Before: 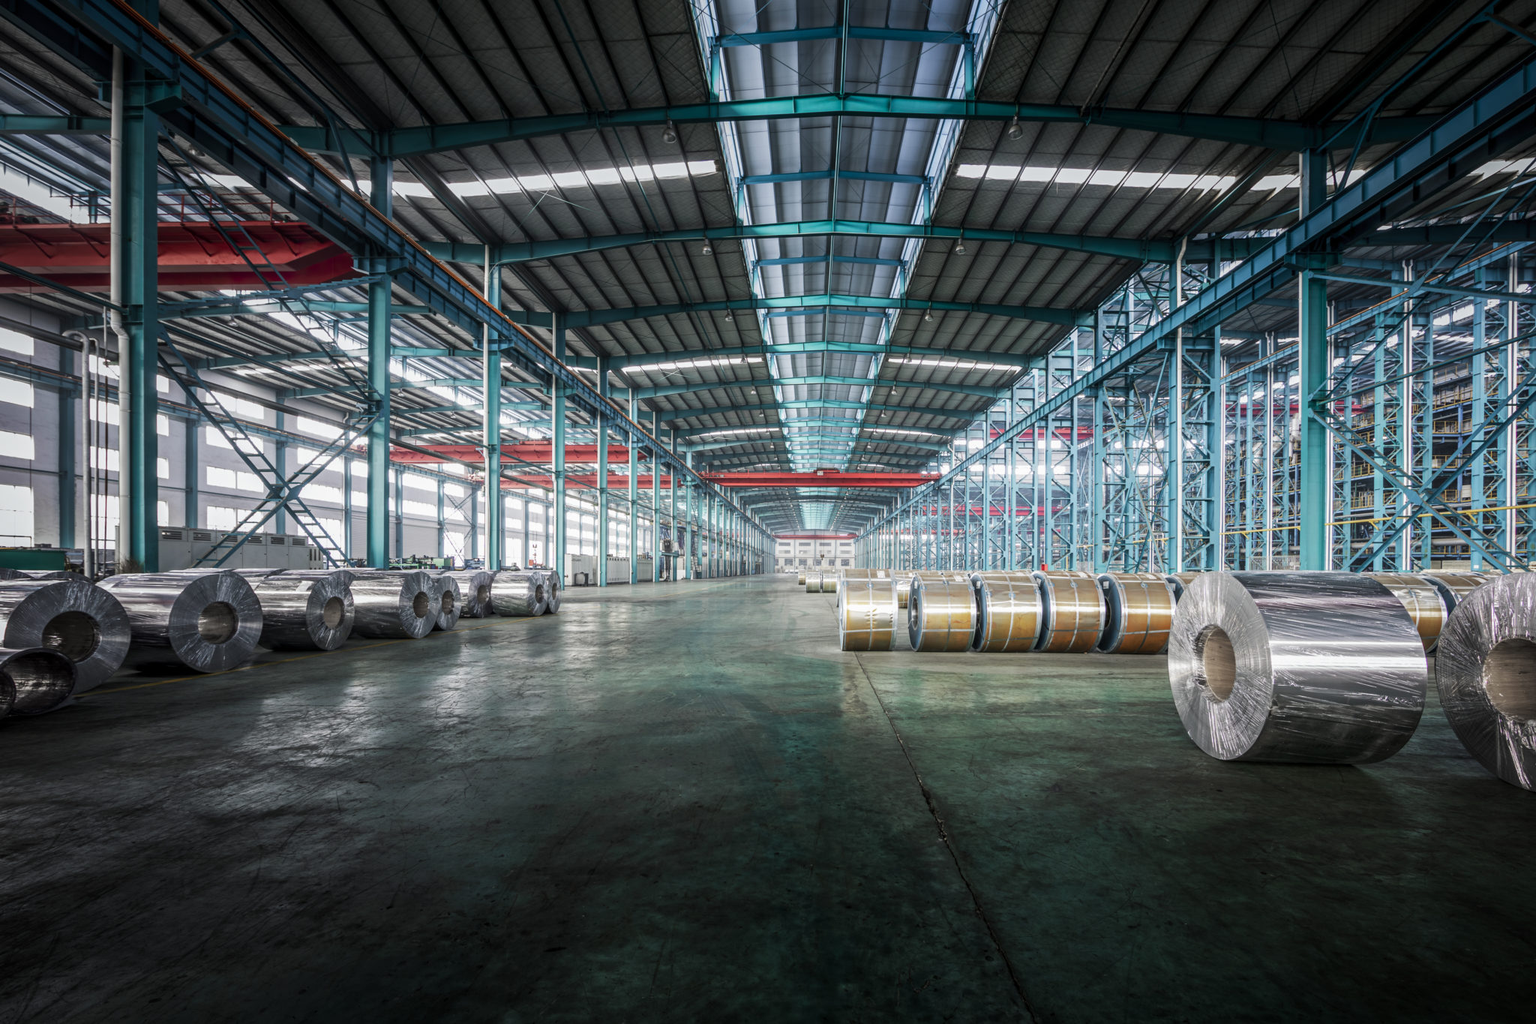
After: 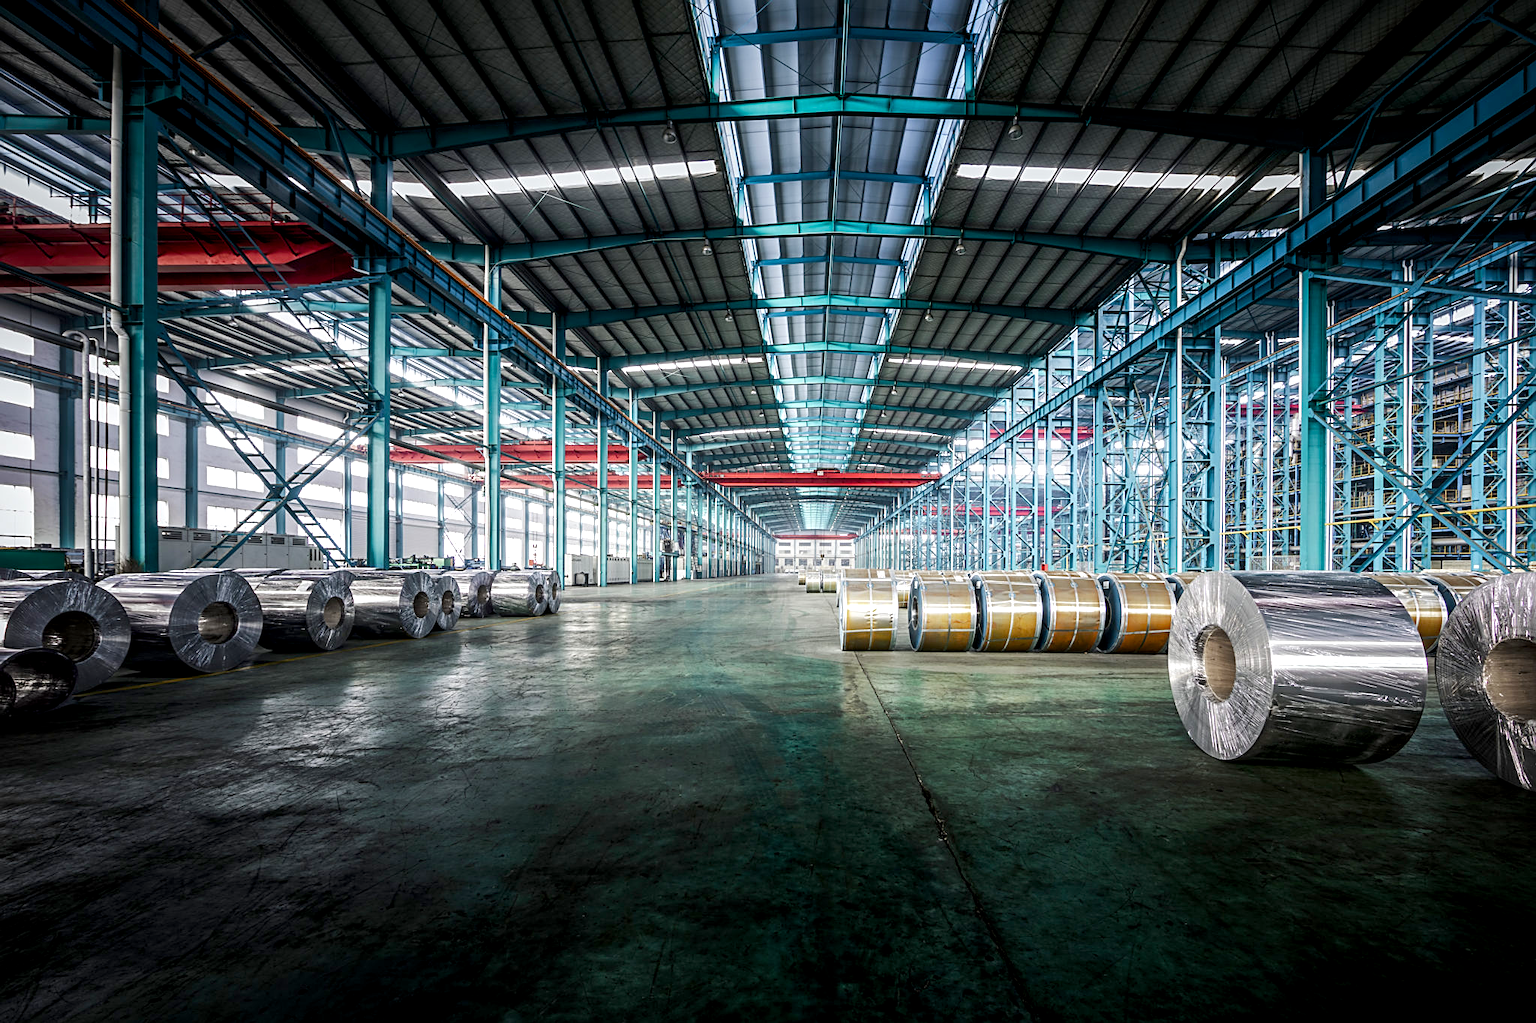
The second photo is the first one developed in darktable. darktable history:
color balance rgb: global offset › luminance -0.51%, perceptual saturation grading › global saturation 27.53%, perceptual saturation grading › highlights -25%, perceptual saturation grading › shadows 25%, perceptual brilliance grading › highlights 6.62%, perceptual brilliance grading › mid-tones 17.07%, perceptual brilliance grading › shadows -5.23%
local contrast: mode bilateral grid, contrast 20, coarseness 50, detail 120%, midtone range 0.2
sharpen: on, module defaults
